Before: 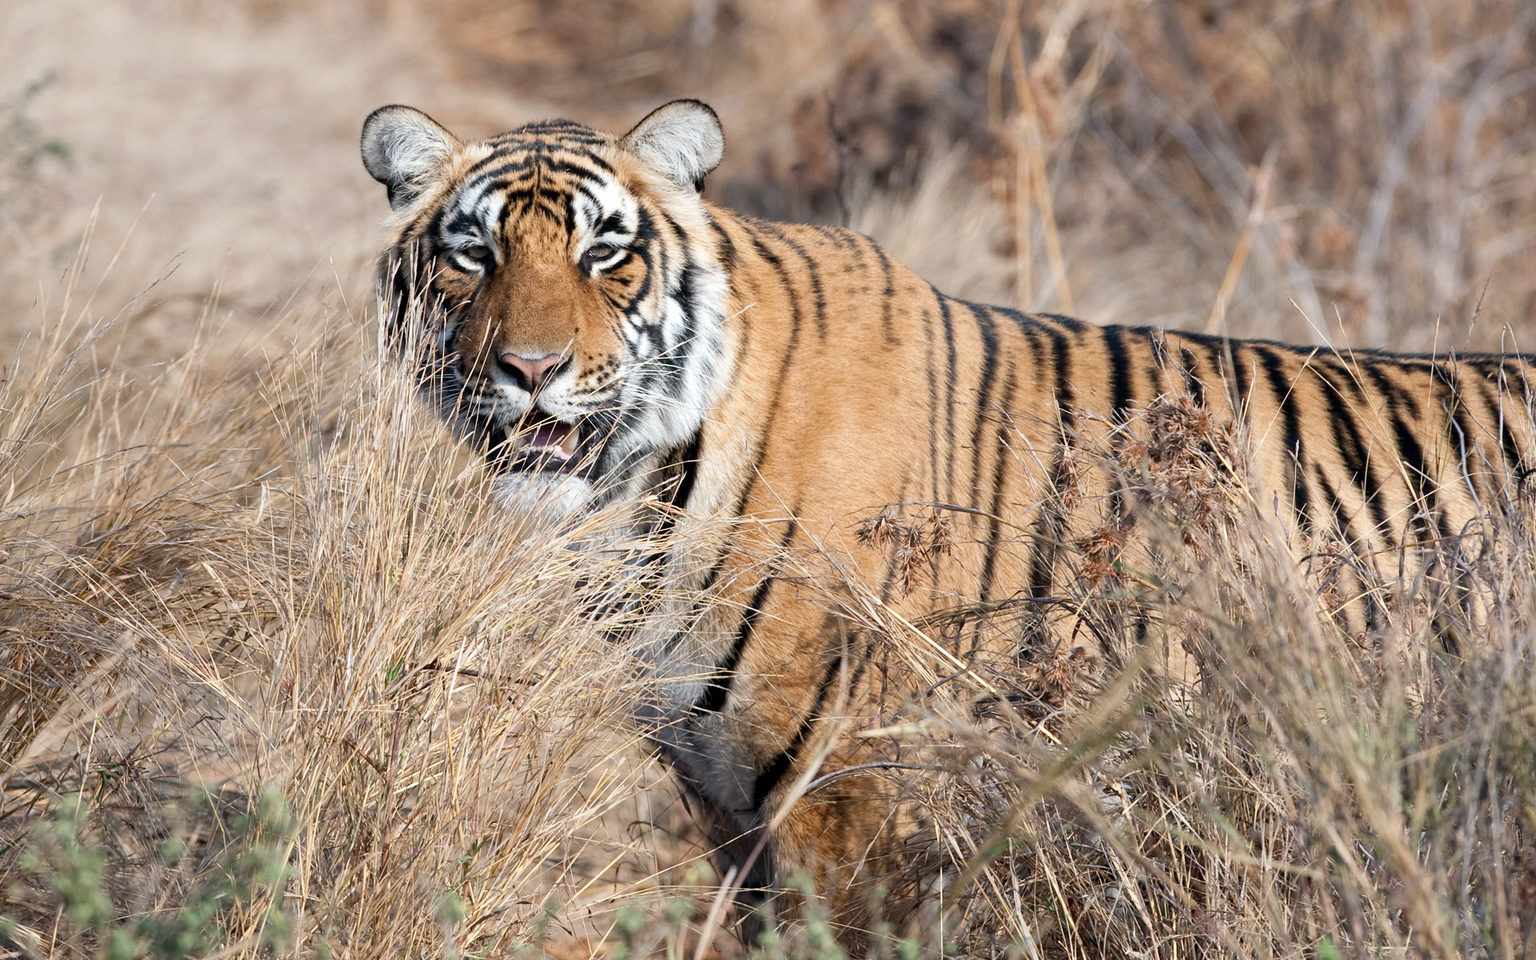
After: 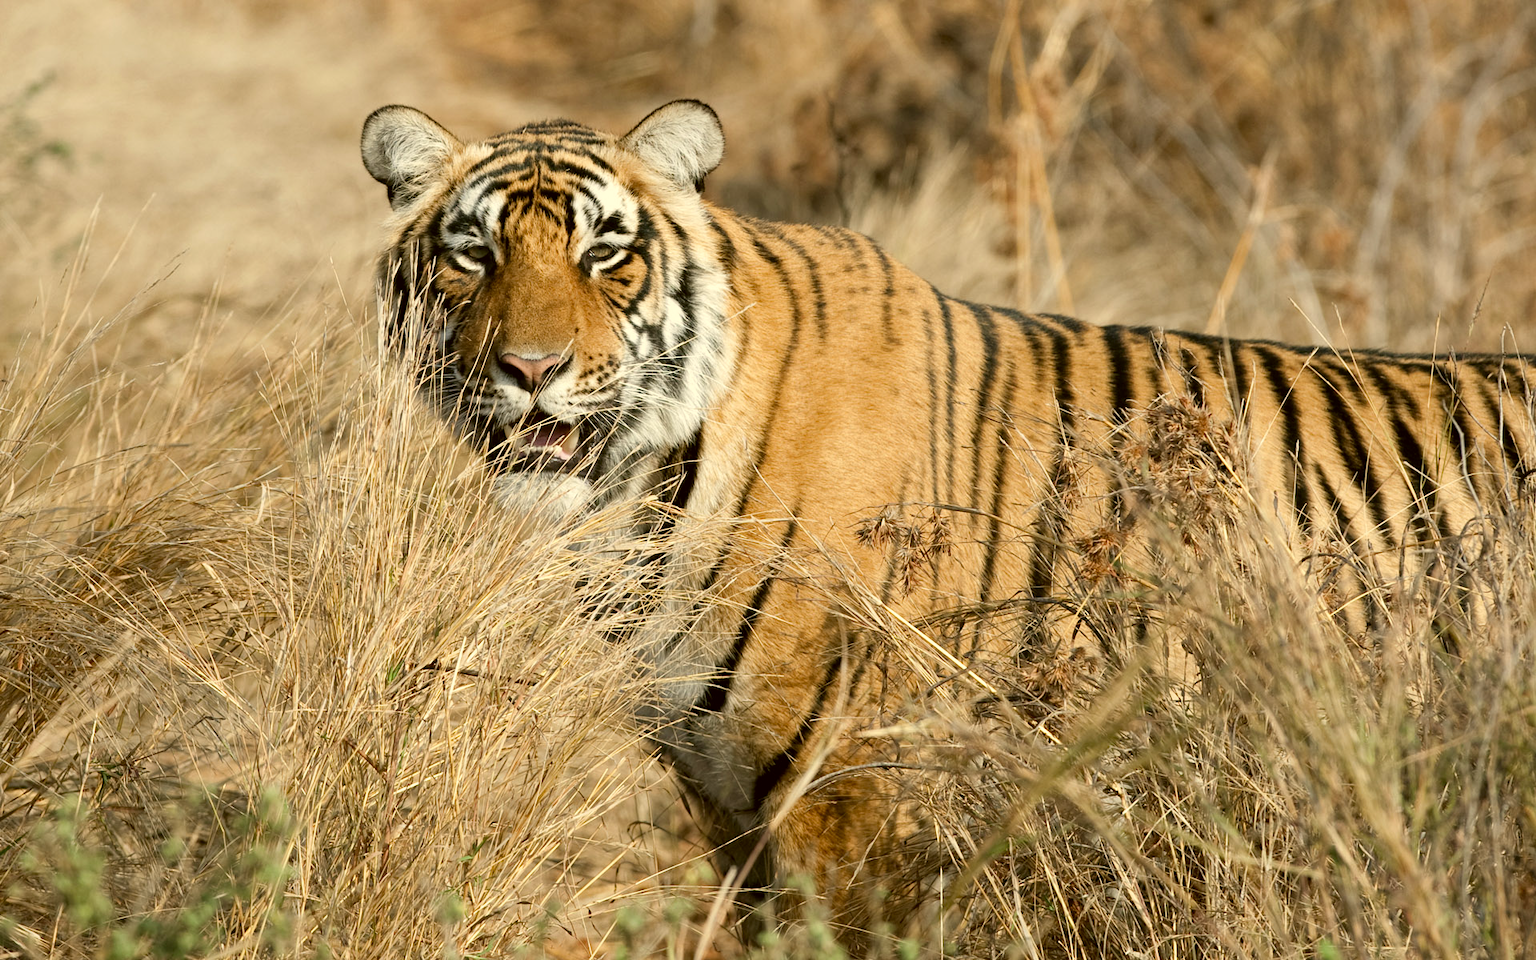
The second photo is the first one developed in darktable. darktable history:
color correction: highlights a* -1.43, highlights b* 10.12, shadows a* 0.395, shadows b* 19.35
color calibration: x 0.329, y 0.345, temperature 5633 K
